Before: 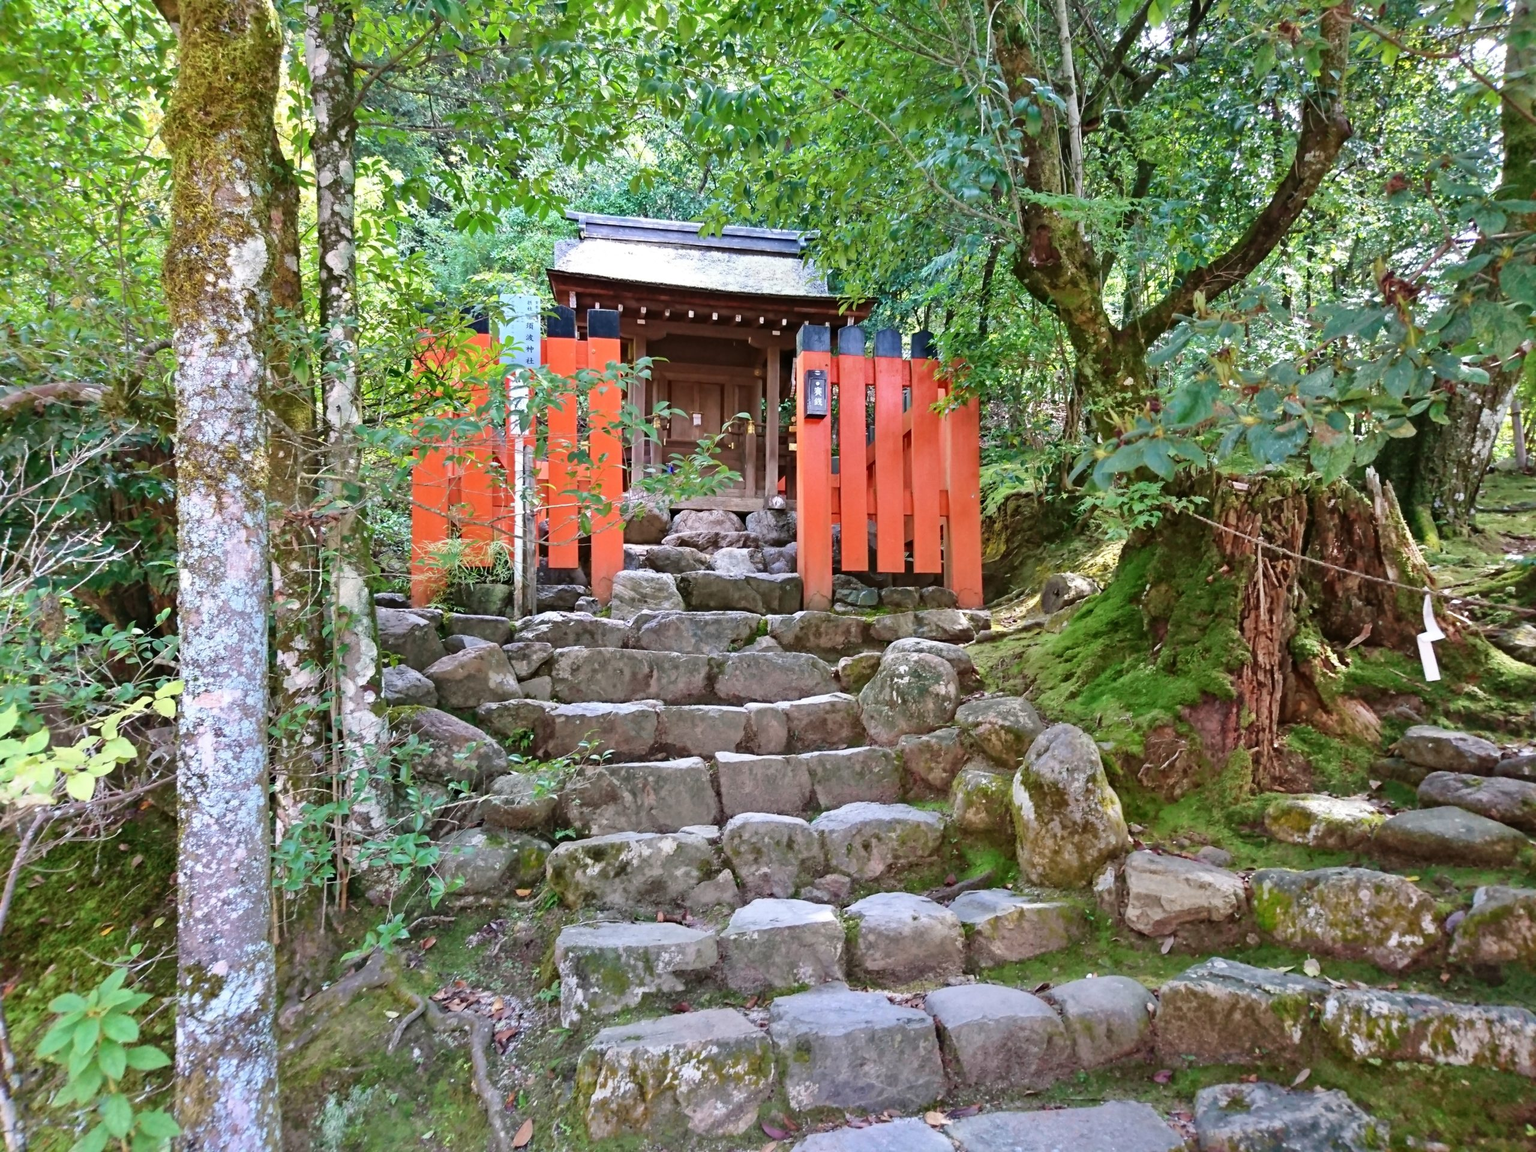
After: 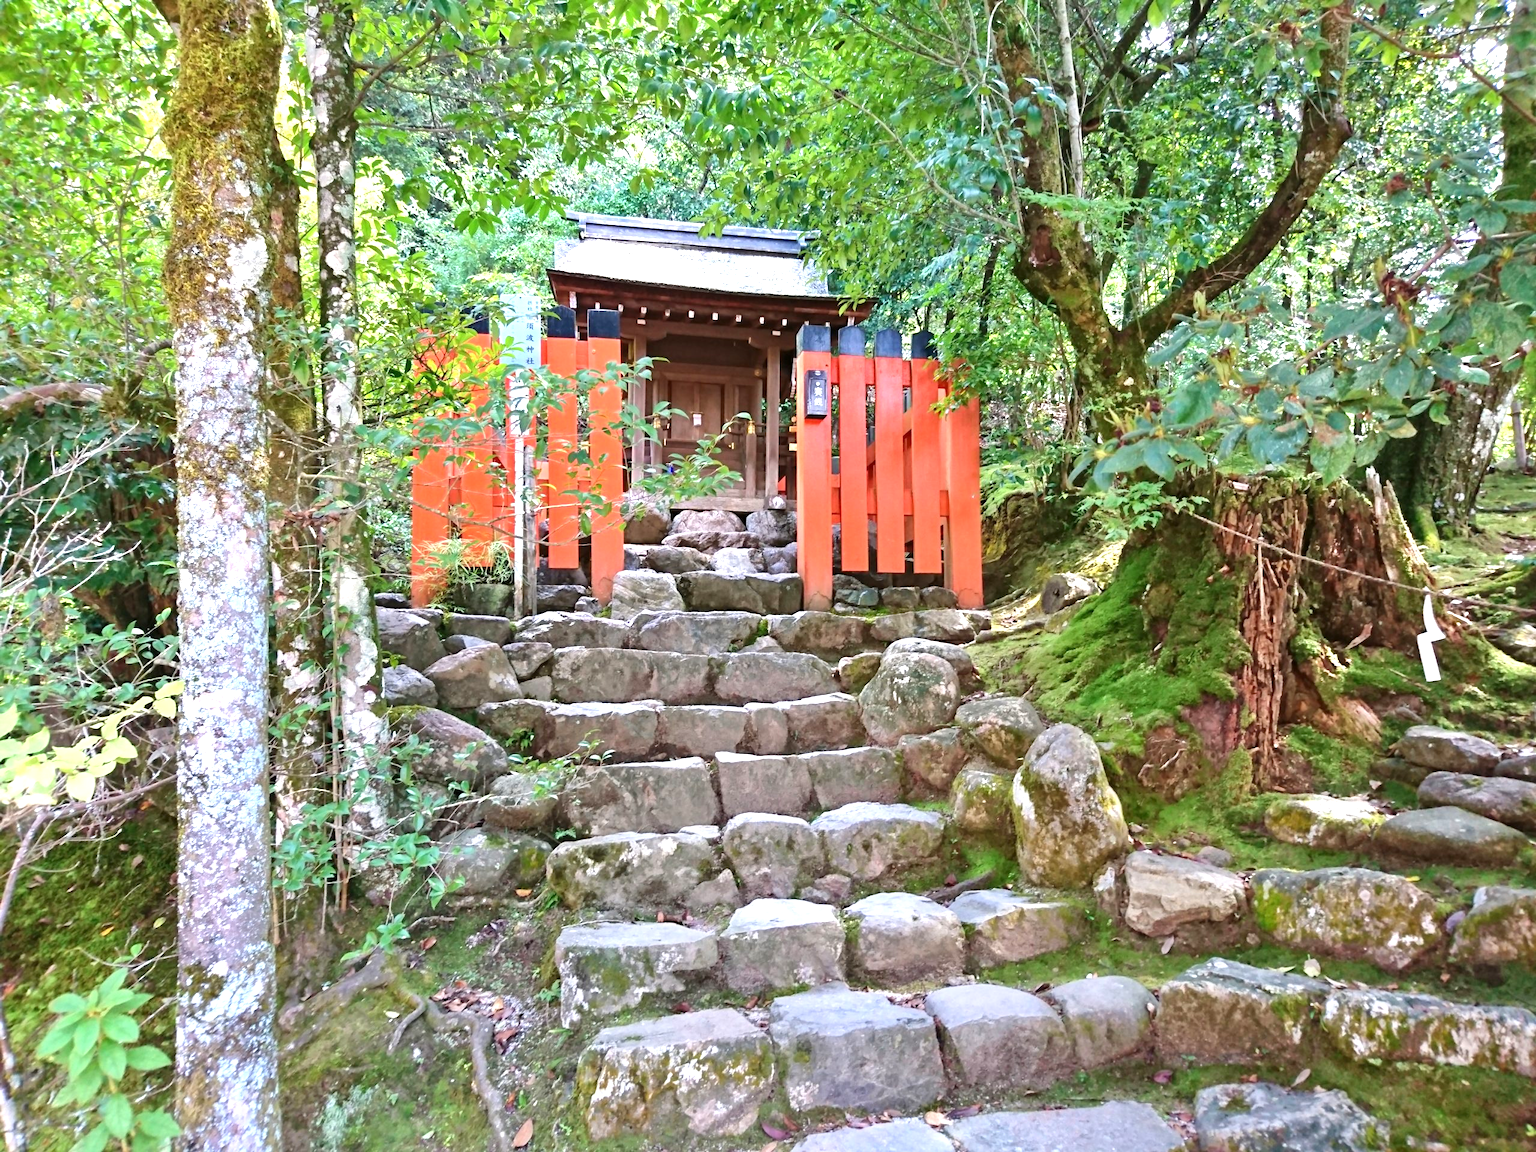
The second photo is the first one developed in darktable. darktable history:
exposure: exposure 0.668 EV, compensate highlight preservation false
